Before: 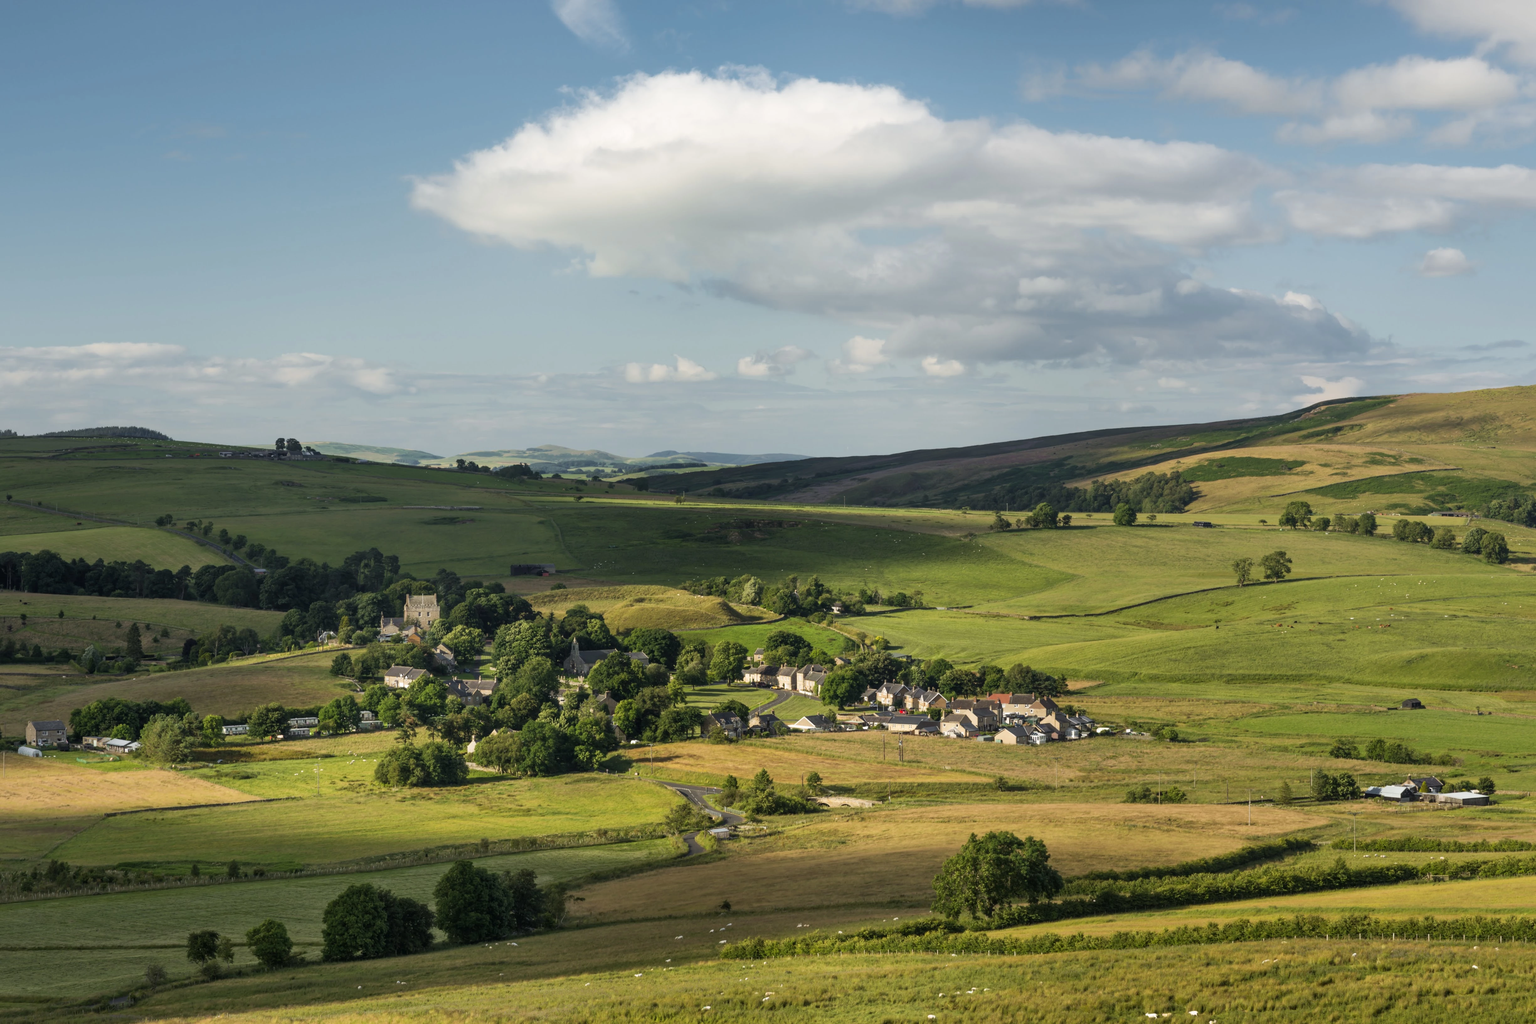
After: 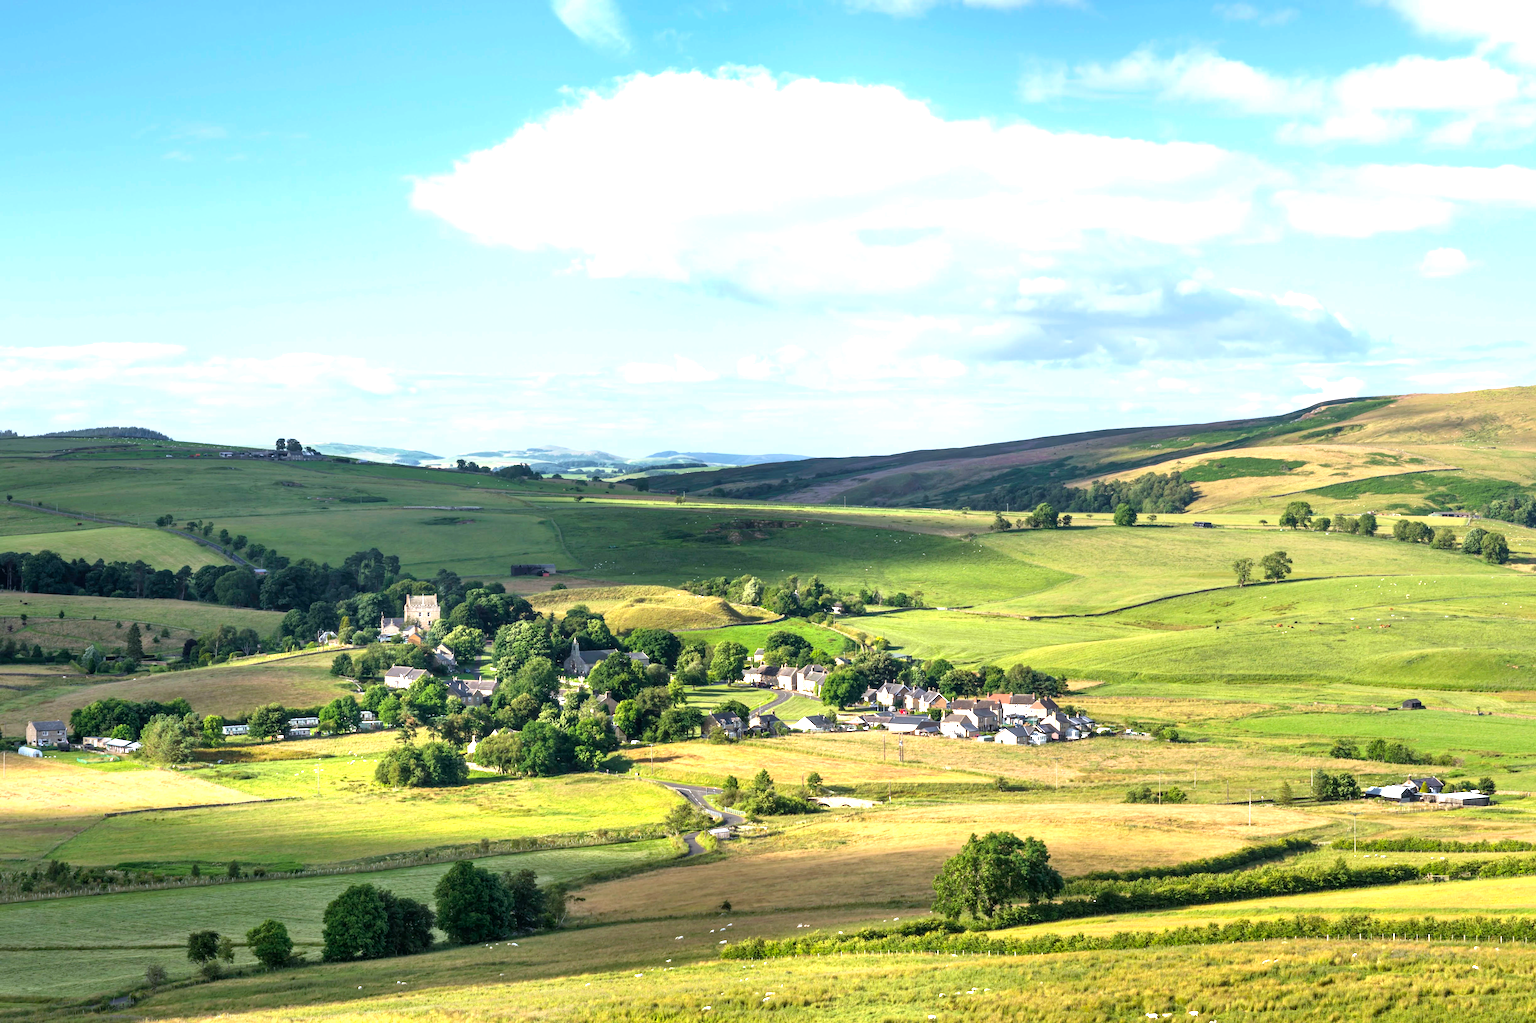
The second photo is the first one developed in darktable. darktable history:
exposure: black level correction 0, exposure 1.379 EV, compensate exposure bias true, compensate highlight preservation false
white balance: red 0.967, blue 1.119, emerald 0.756
